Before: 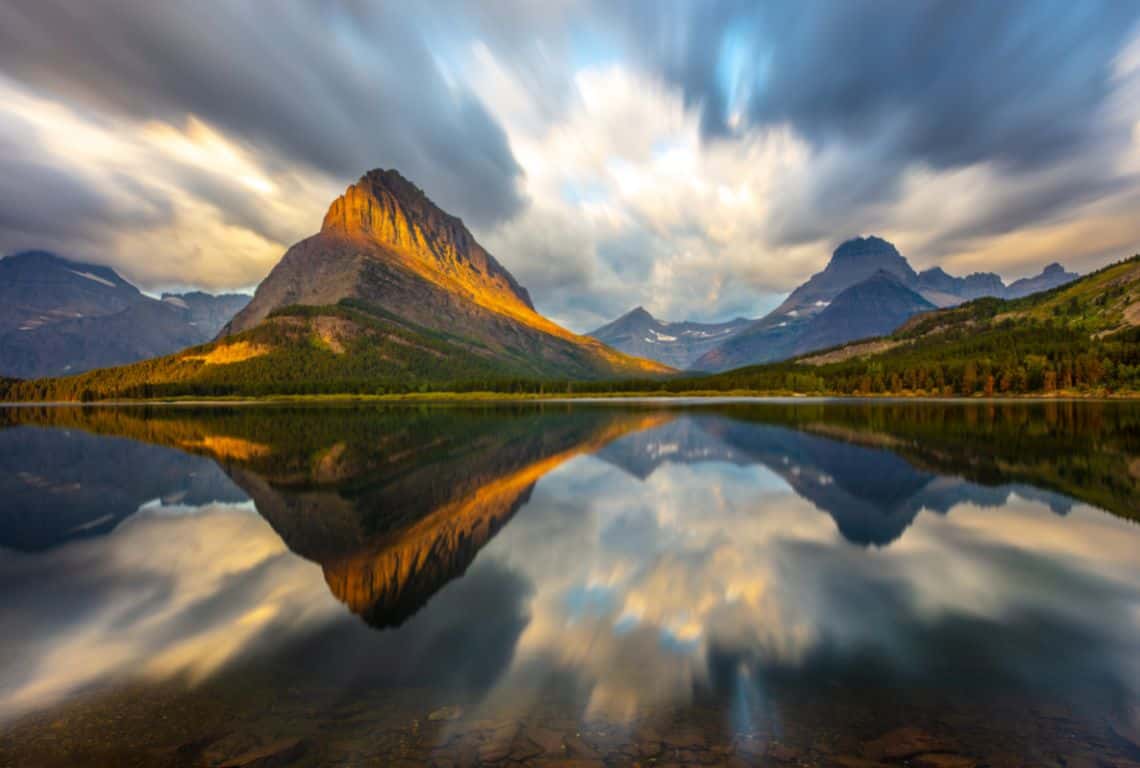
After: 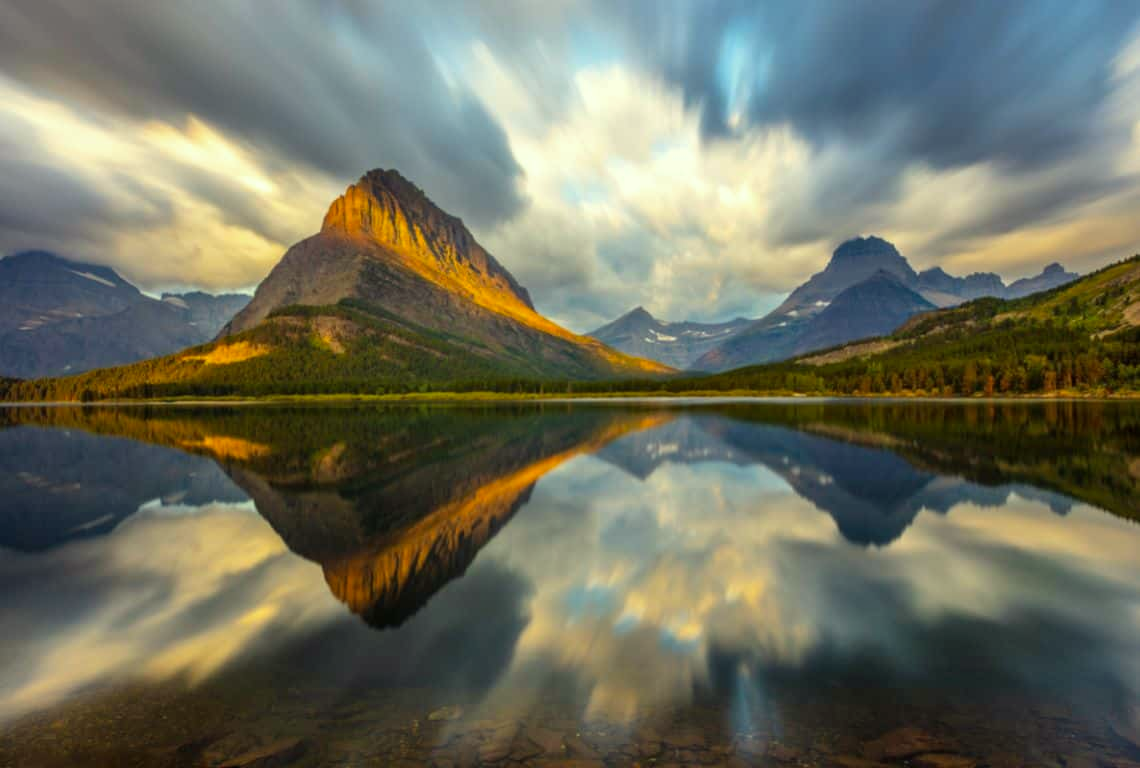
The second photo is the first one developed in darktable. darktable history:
shadows and highlights: shadows 36.66, highlights -26.97, soften with gaussian
color correction: highlights a* -5.79, highlights b* 11.23
